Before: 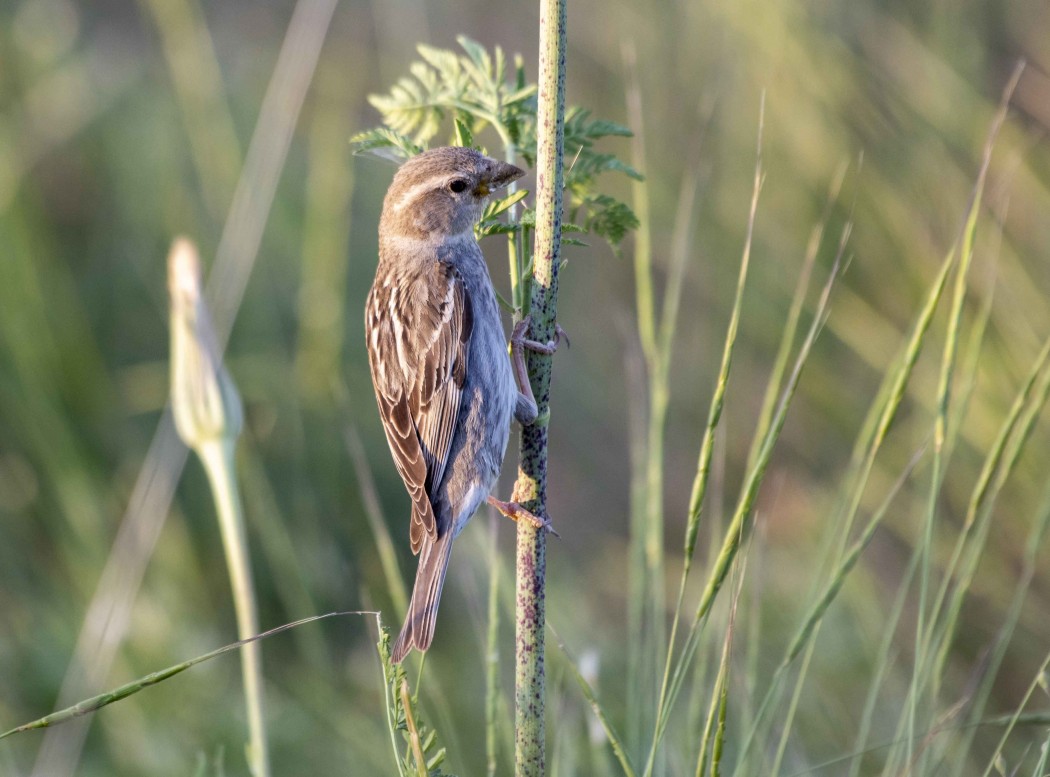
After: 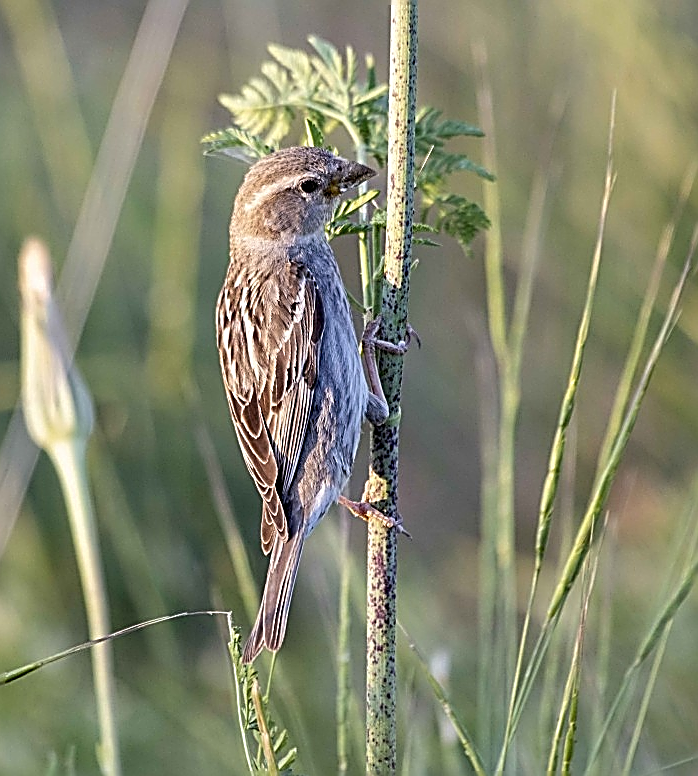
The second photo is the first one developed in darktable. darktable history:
crop and rotate: left 14.306%, right 19.16%
sharpen: amount 1.854
